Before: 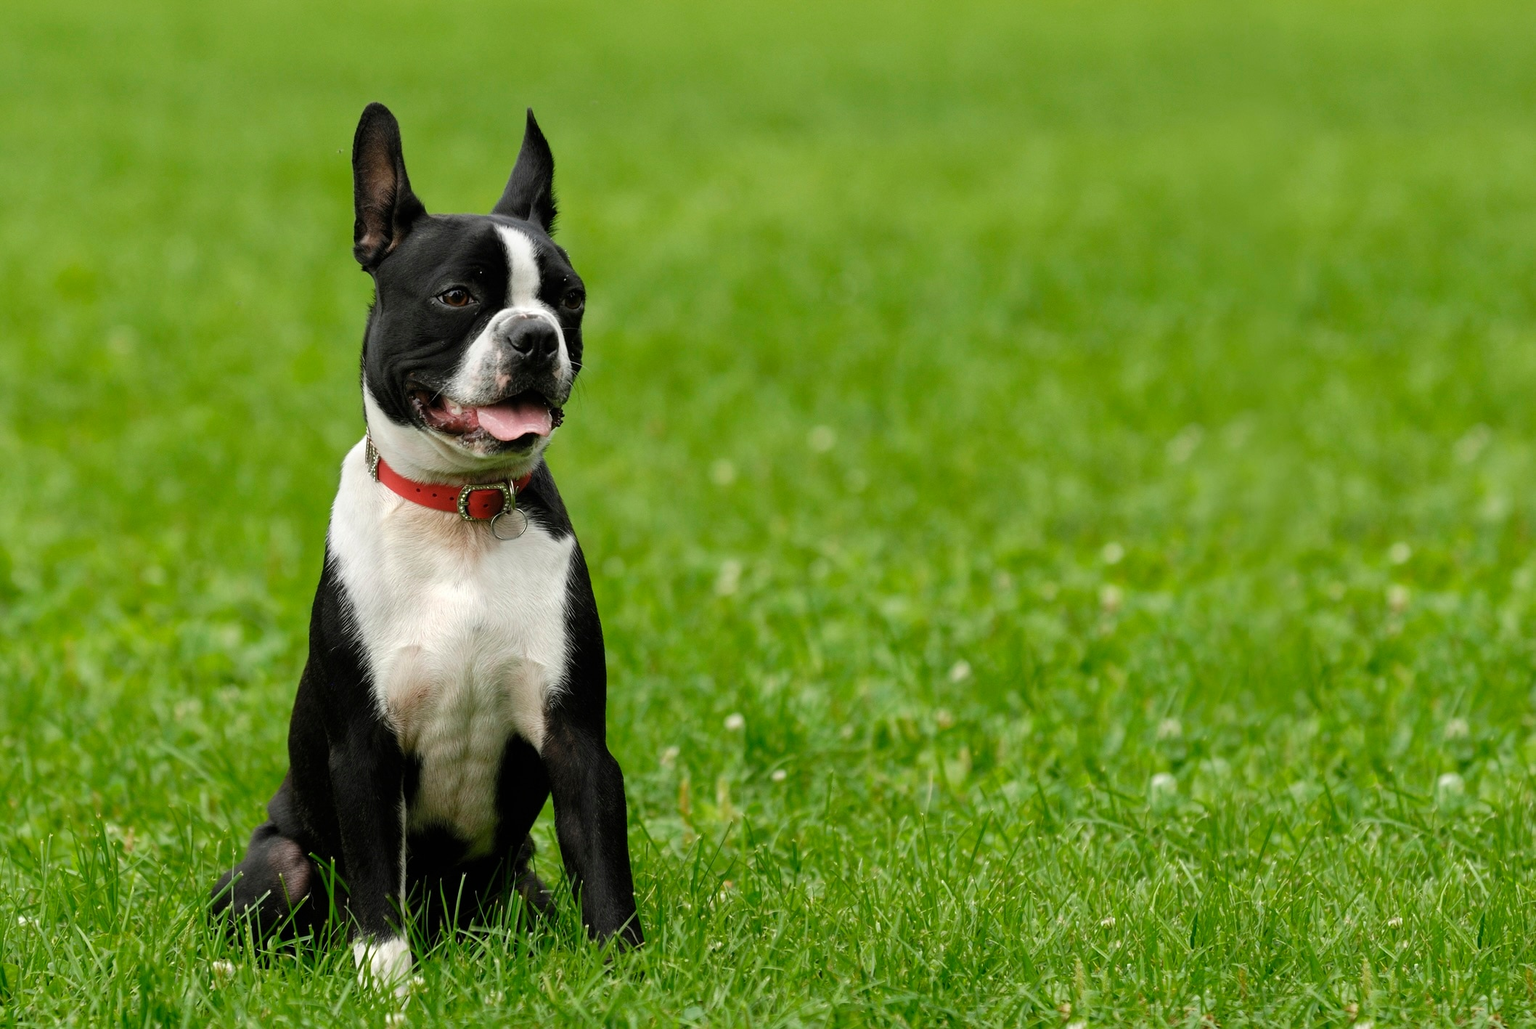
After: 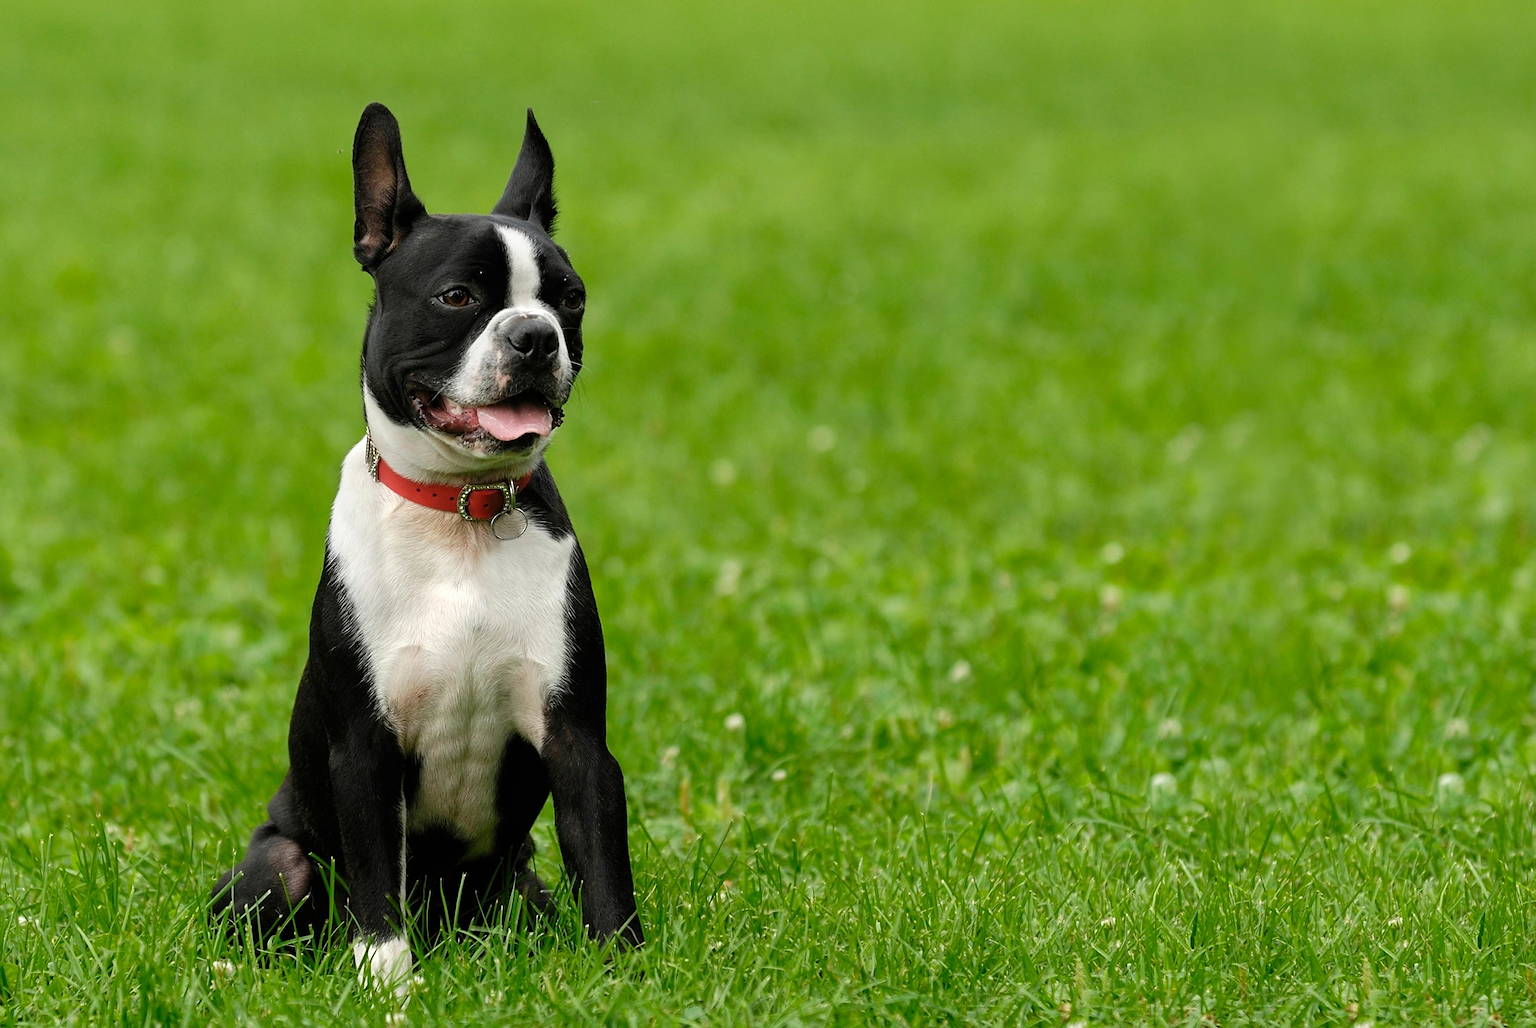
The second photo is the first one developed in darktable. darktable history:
sharpen: radius 1.482, amount 0.401, threshold 1.258
